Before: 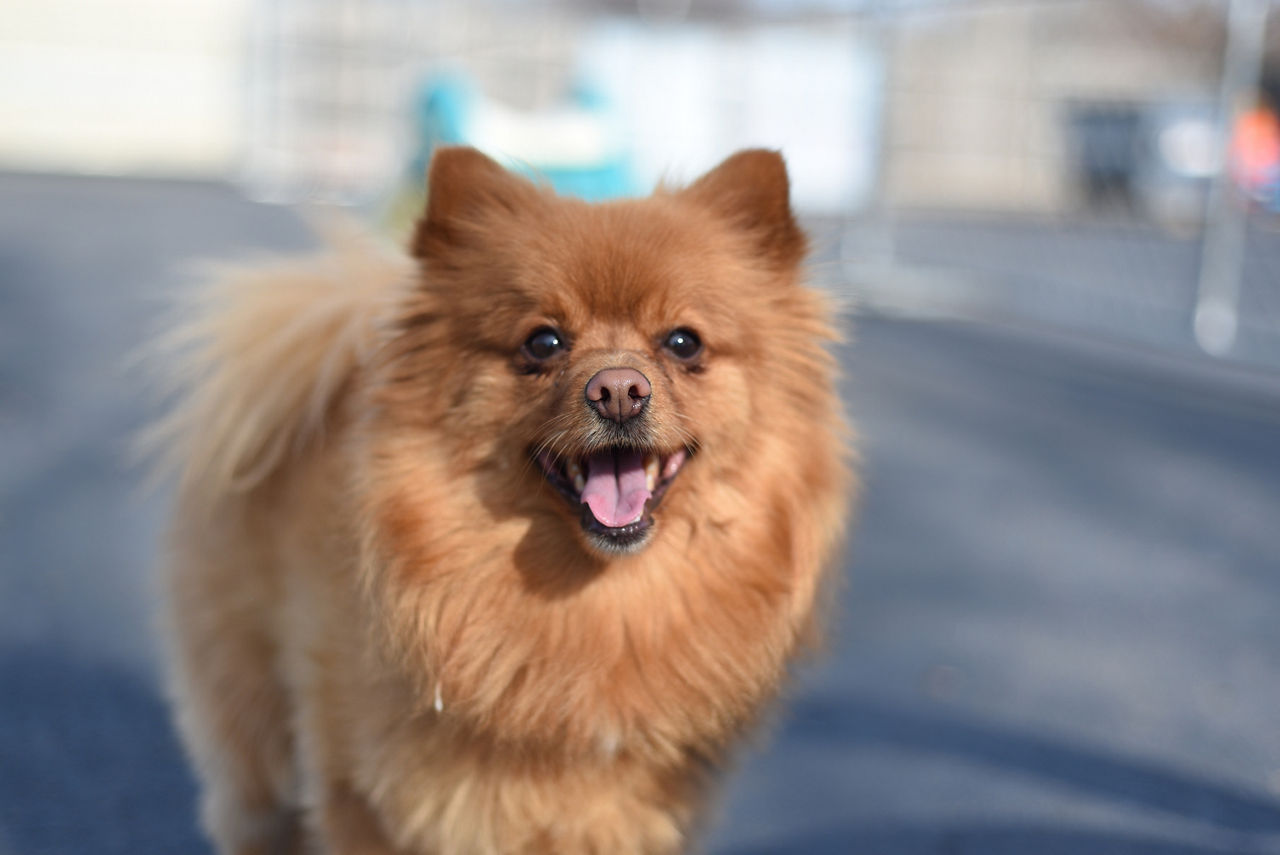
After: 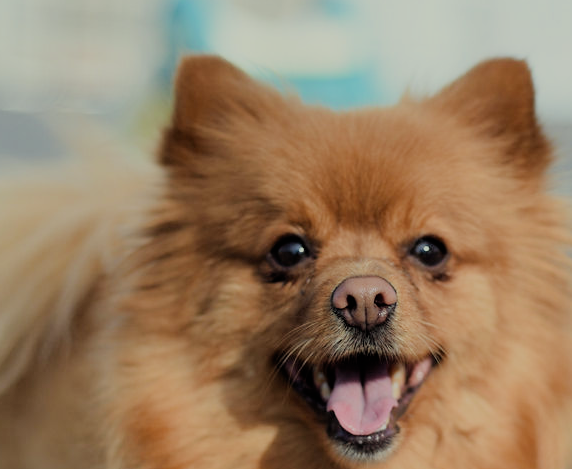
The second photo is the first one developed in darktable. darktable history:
filmic rgb: black relative exposure -6.07 EV, white relative exposure 6.97 EV, hardness 2.26
exposure: exposure -0.026 EV, compensate highlight preservation false
crop: left 19.915%, top 10.764%, right 35.381%, bottom 34.266%
contrast equalizer: y [[0.5, 0.5, 0.468, 0.5, 0.5, 0.5], [0.5 ×6], [0.5 ×6], [0 ×6], [0 ×6]]
color correction: highlights a* -4.49, highlights b* 7.19
